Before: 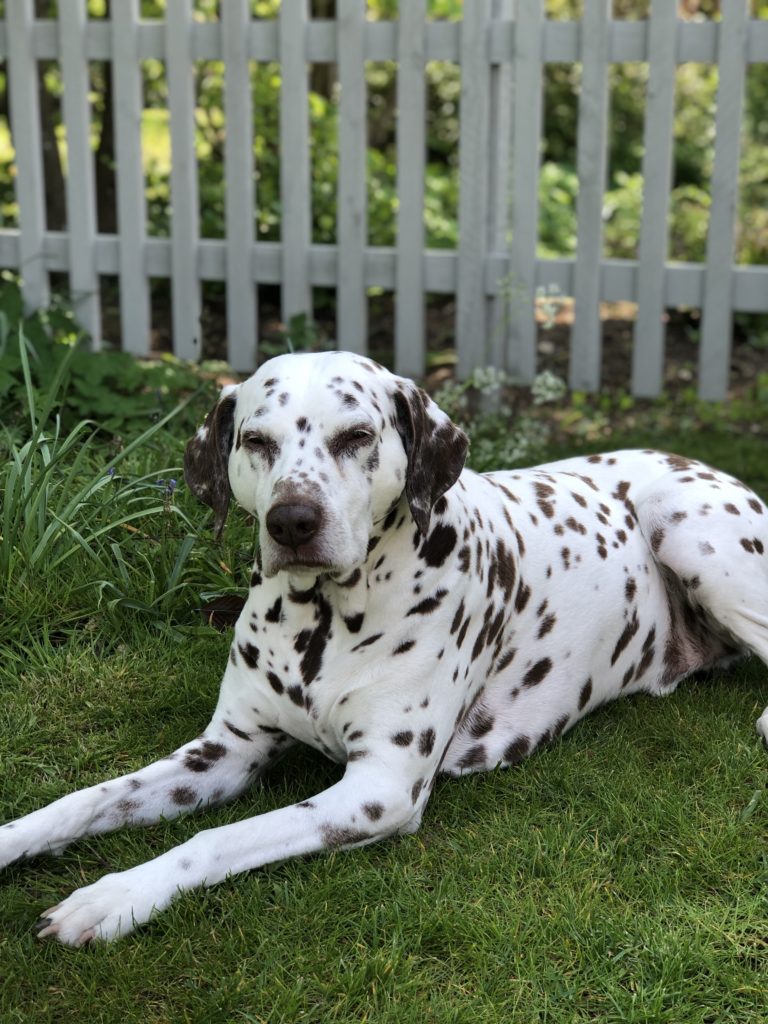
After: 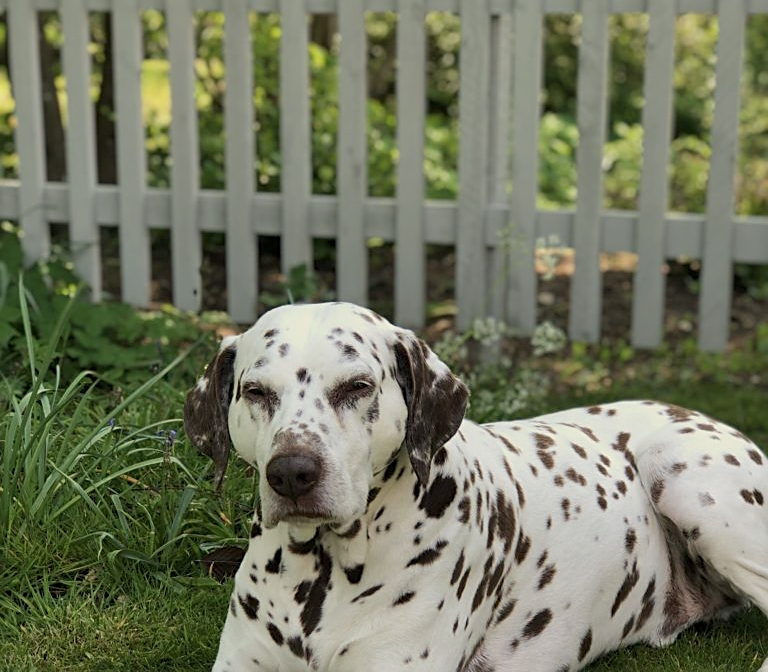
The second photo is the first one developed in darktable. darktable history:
sharpen: on, module defaults
white balance: red 1.029, blue 0.92
color balance rgb: perceptual saturation grading › global saturation -0.31%, global vibrance -8%, contrast -13%, saturation formula JzAzBz (2021)
crop and rotate: top 4.848%, bottom 29.503%
